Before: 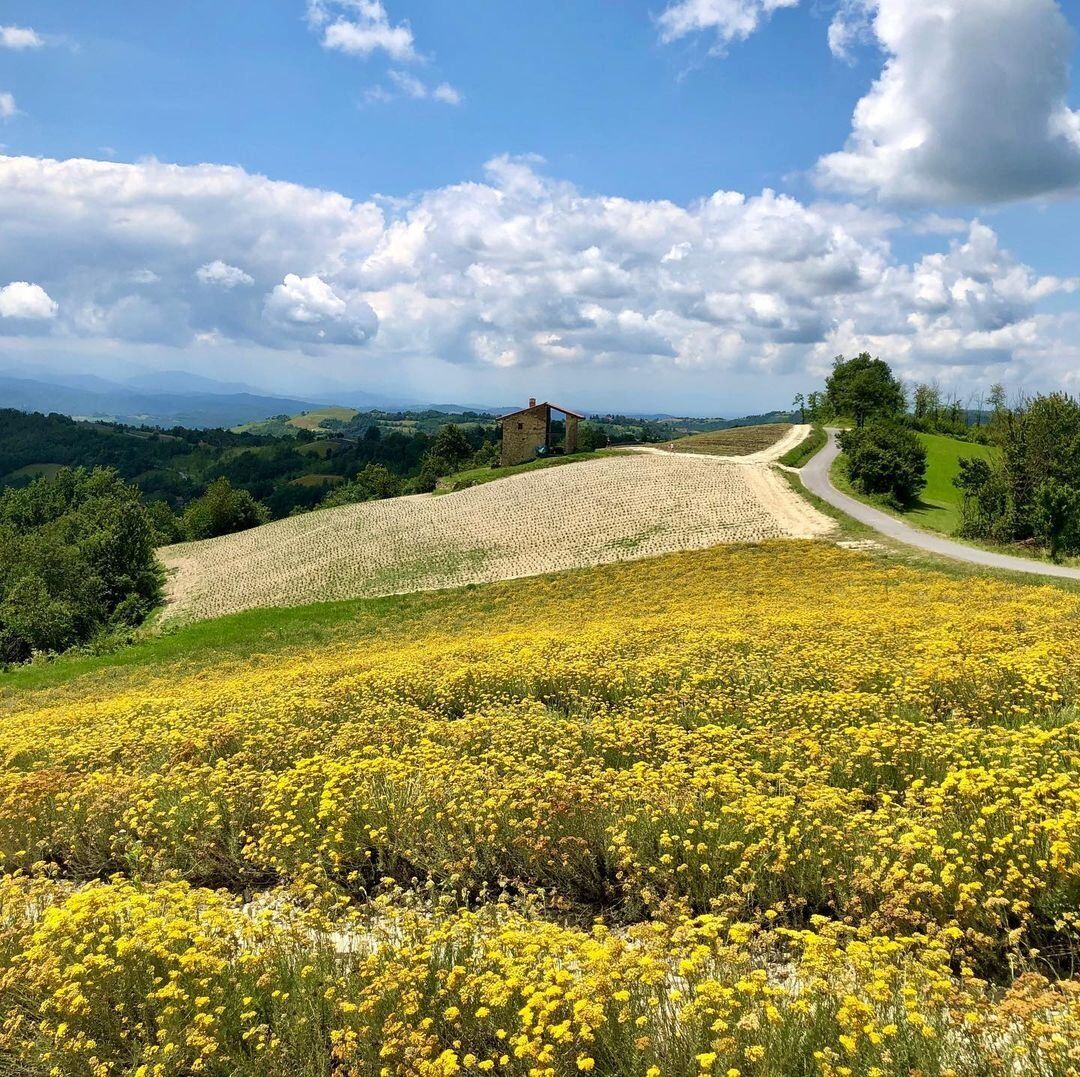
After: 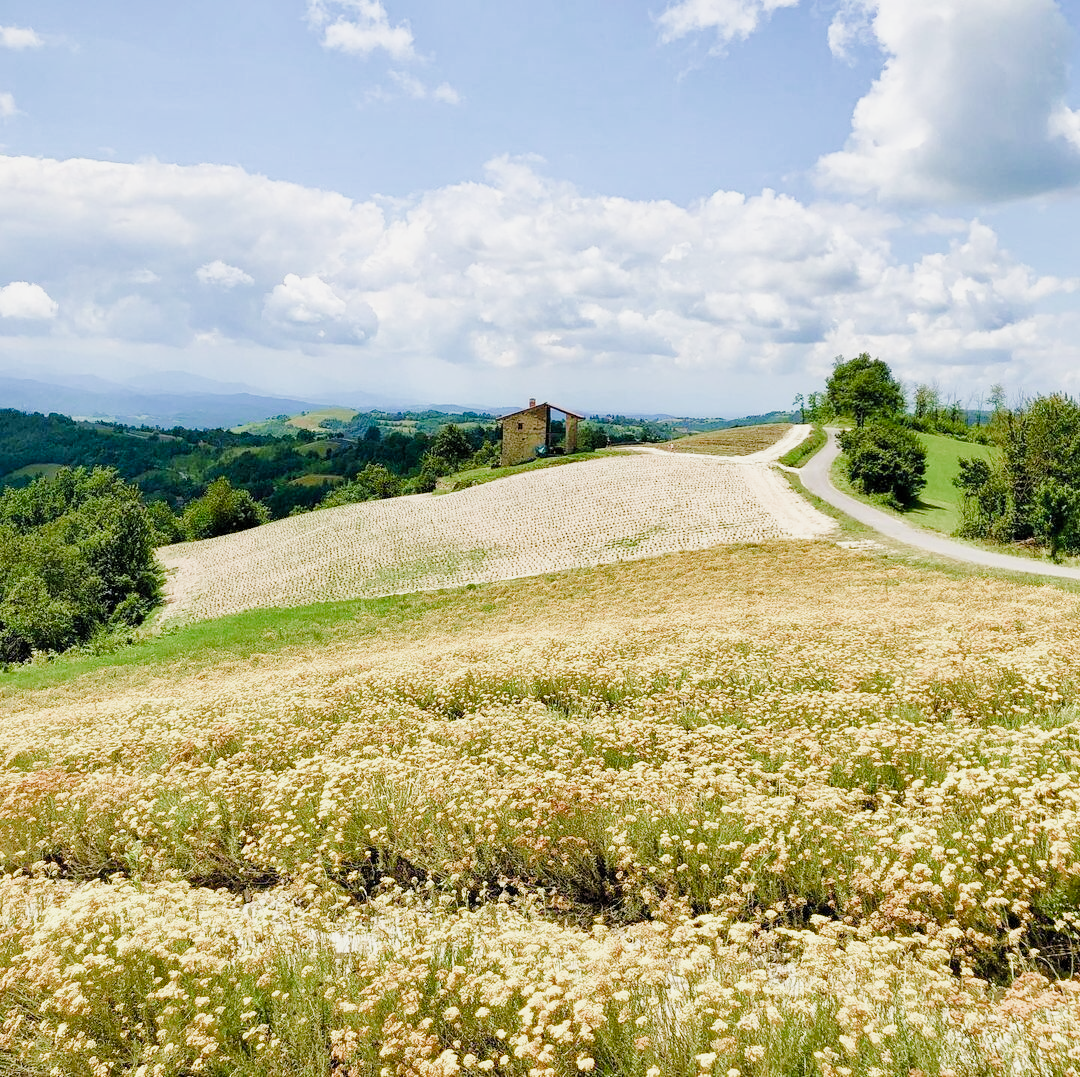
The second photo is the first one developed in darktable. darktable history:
color balance rgb: perceptual saturation grading › global saturation 20%, perceptual saturation grading › highlights -48.904%, perceptual saturation grading › shadows 25.607%, perceptual brilliance grading › mid-tones 9.19%, perceptual brilliance grading › shadows 14.294%, global vibrance 20%
exposure: exposure 1.056 EV, compensate highlight preservation false
filmic rgb: black relative exposure -7.65 EV, white relative exposure 4.56 EV, hardness 3.61, color science v4 (2020)
